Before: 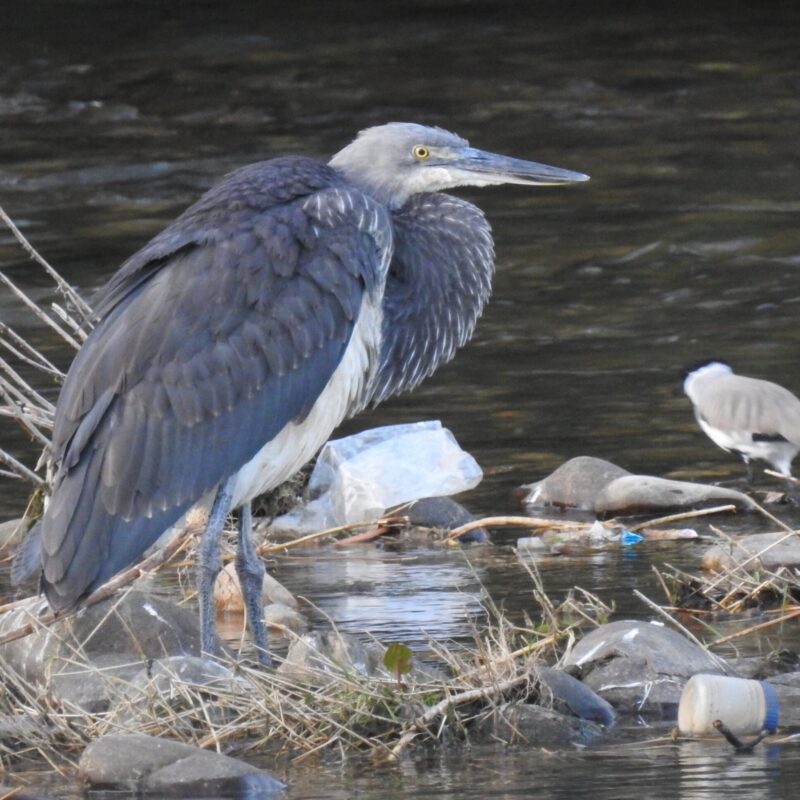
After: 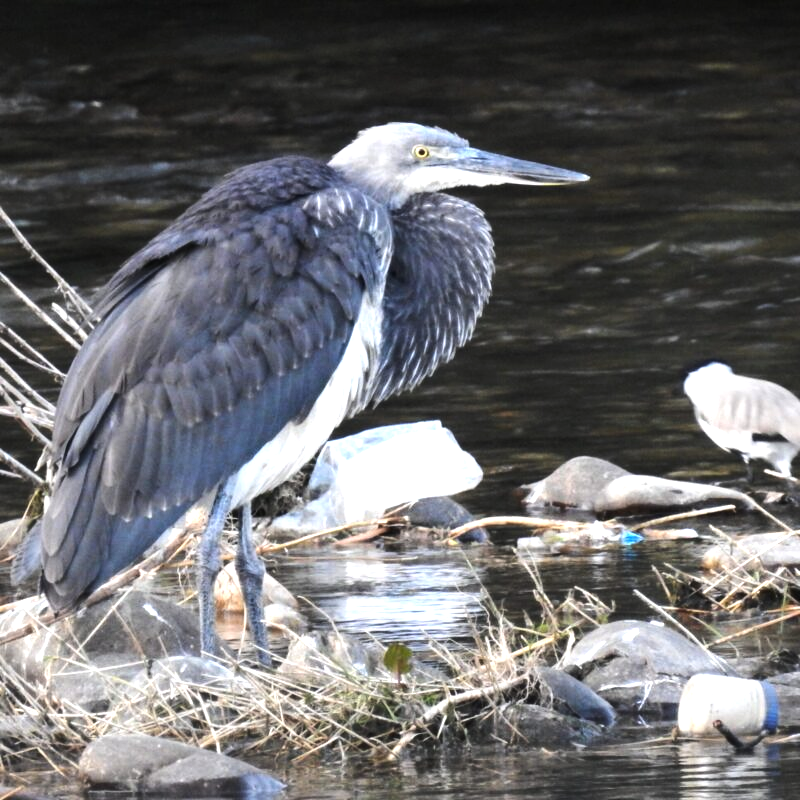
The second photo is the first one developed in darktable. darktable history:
tone equalizer: -8 EV -1.1 EV, -7 EV -1.04 EV, -6 EV -0.855 EV, -5 EV -0.597 EV, -3 EV 0.607 EV, -2 EV 0.848 EV, -1 EV 1.01 EV, +0 EV 1.07 EV, edges refinement/feathering 500, mask exposure compensation -1.57 EV, preserve details no
